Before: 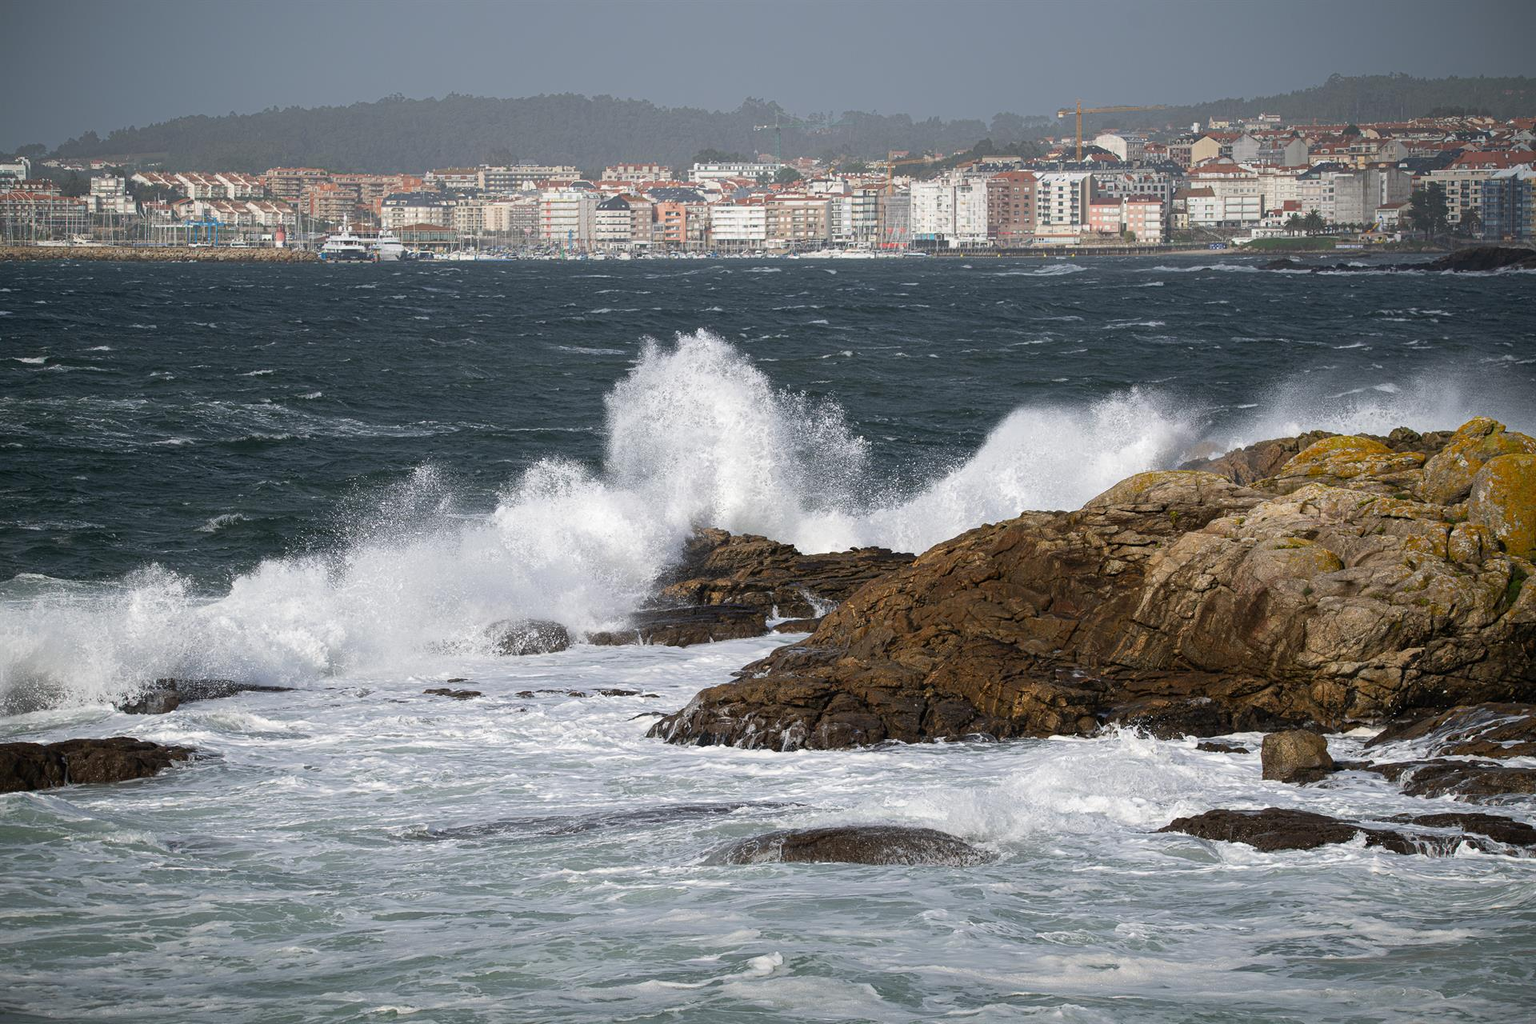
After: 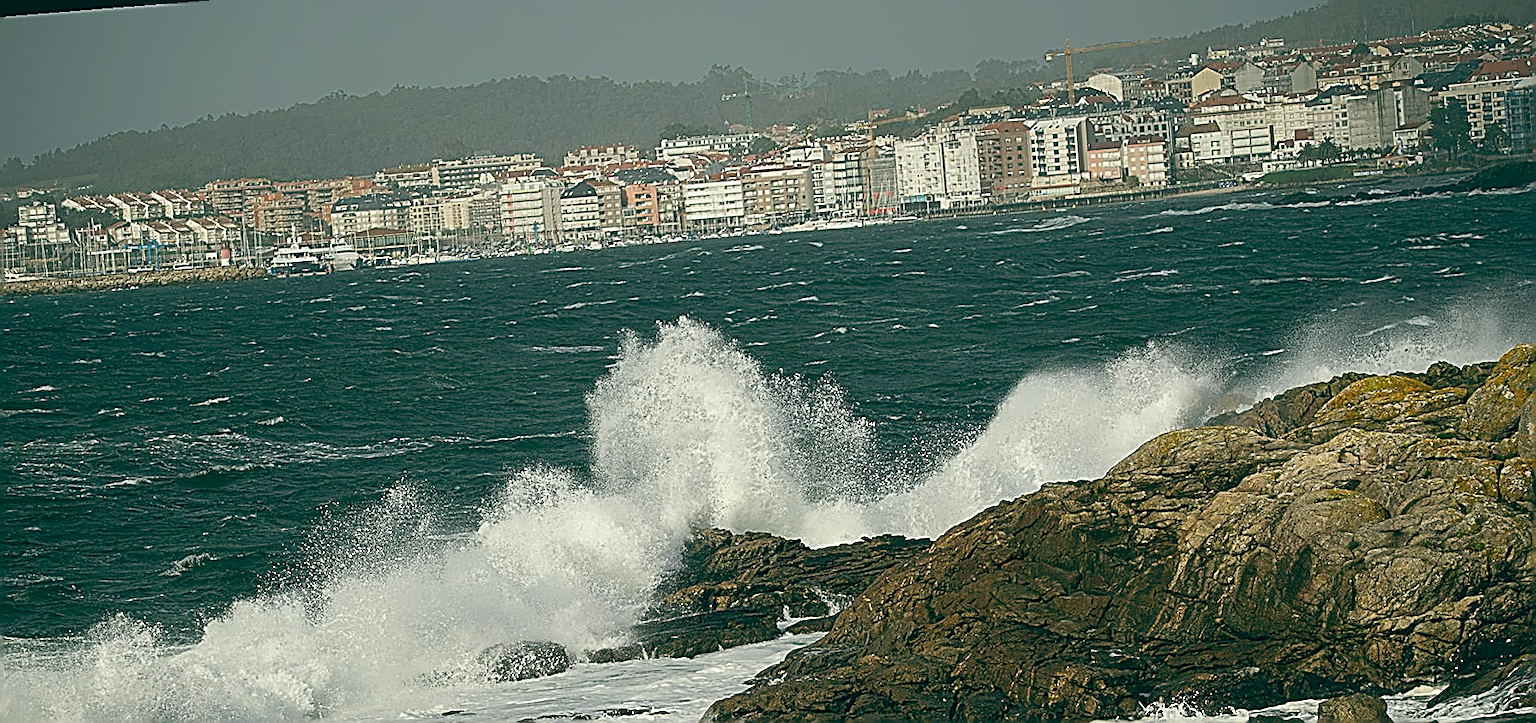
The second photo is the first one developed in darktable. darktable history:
sharpen: amount 2
color balance: lift [1.005, 0.99, 1.007, 1.01], gamma [1, 1.034, 1.032, 0.966], gain [0.873, 1.055, 1.067, 0.933]
crop: bottom 28.576%
rotate and perspective: rotation -4.57°, crop left 0.054, crop right 0.944, crop top 0.087, crop bottom 0.914
